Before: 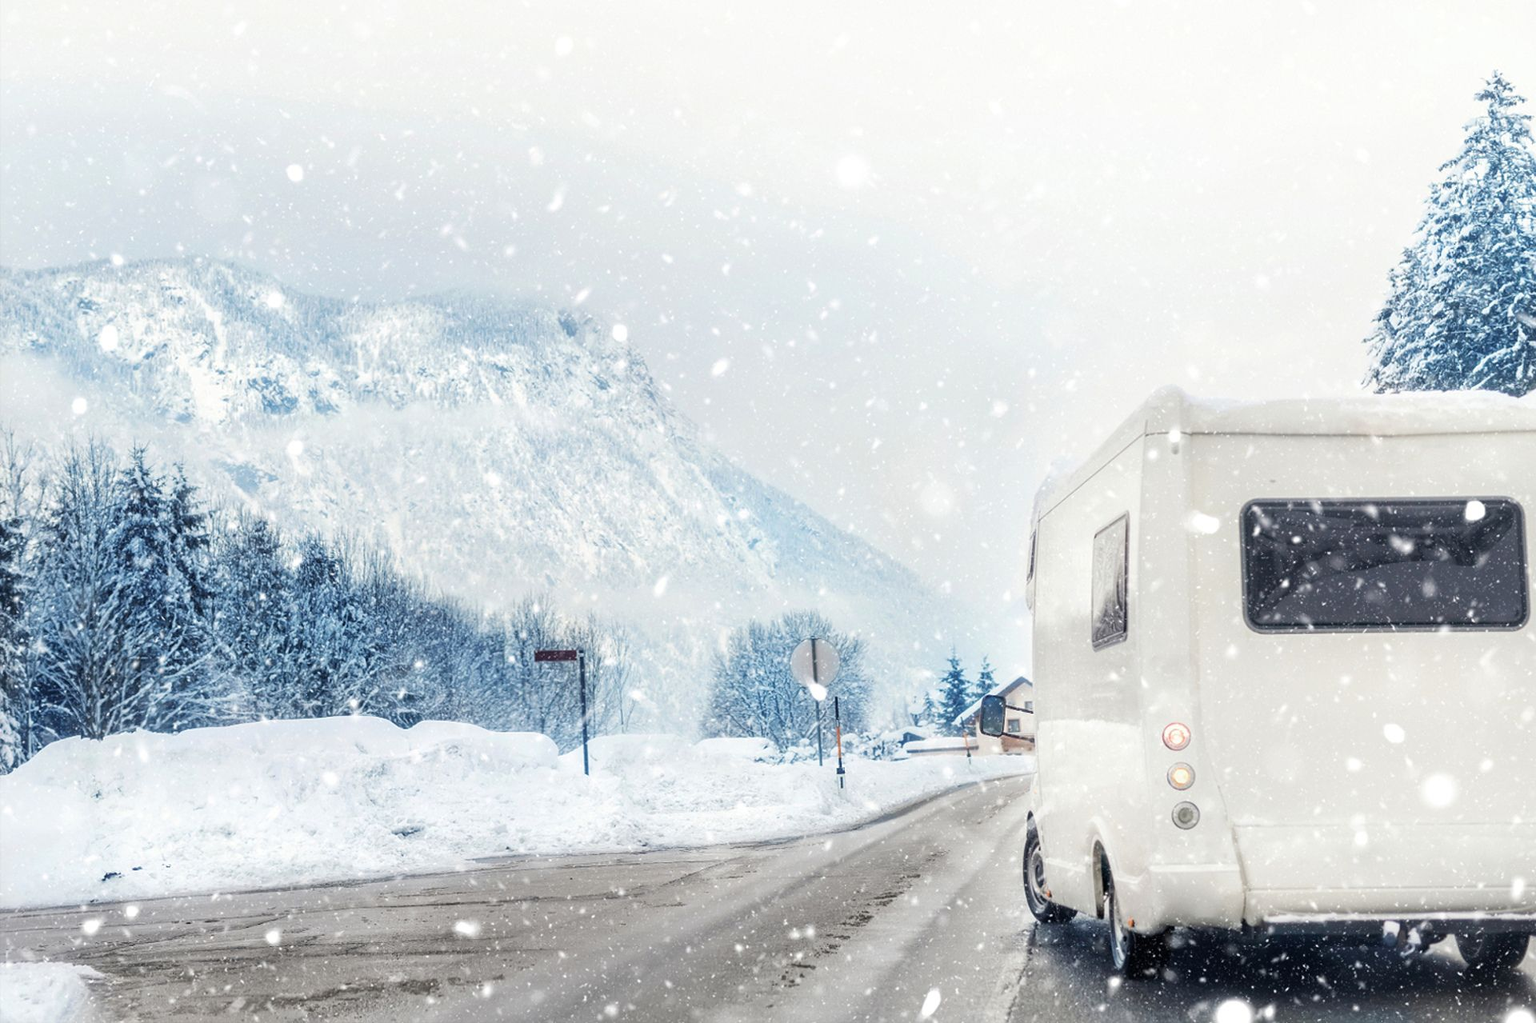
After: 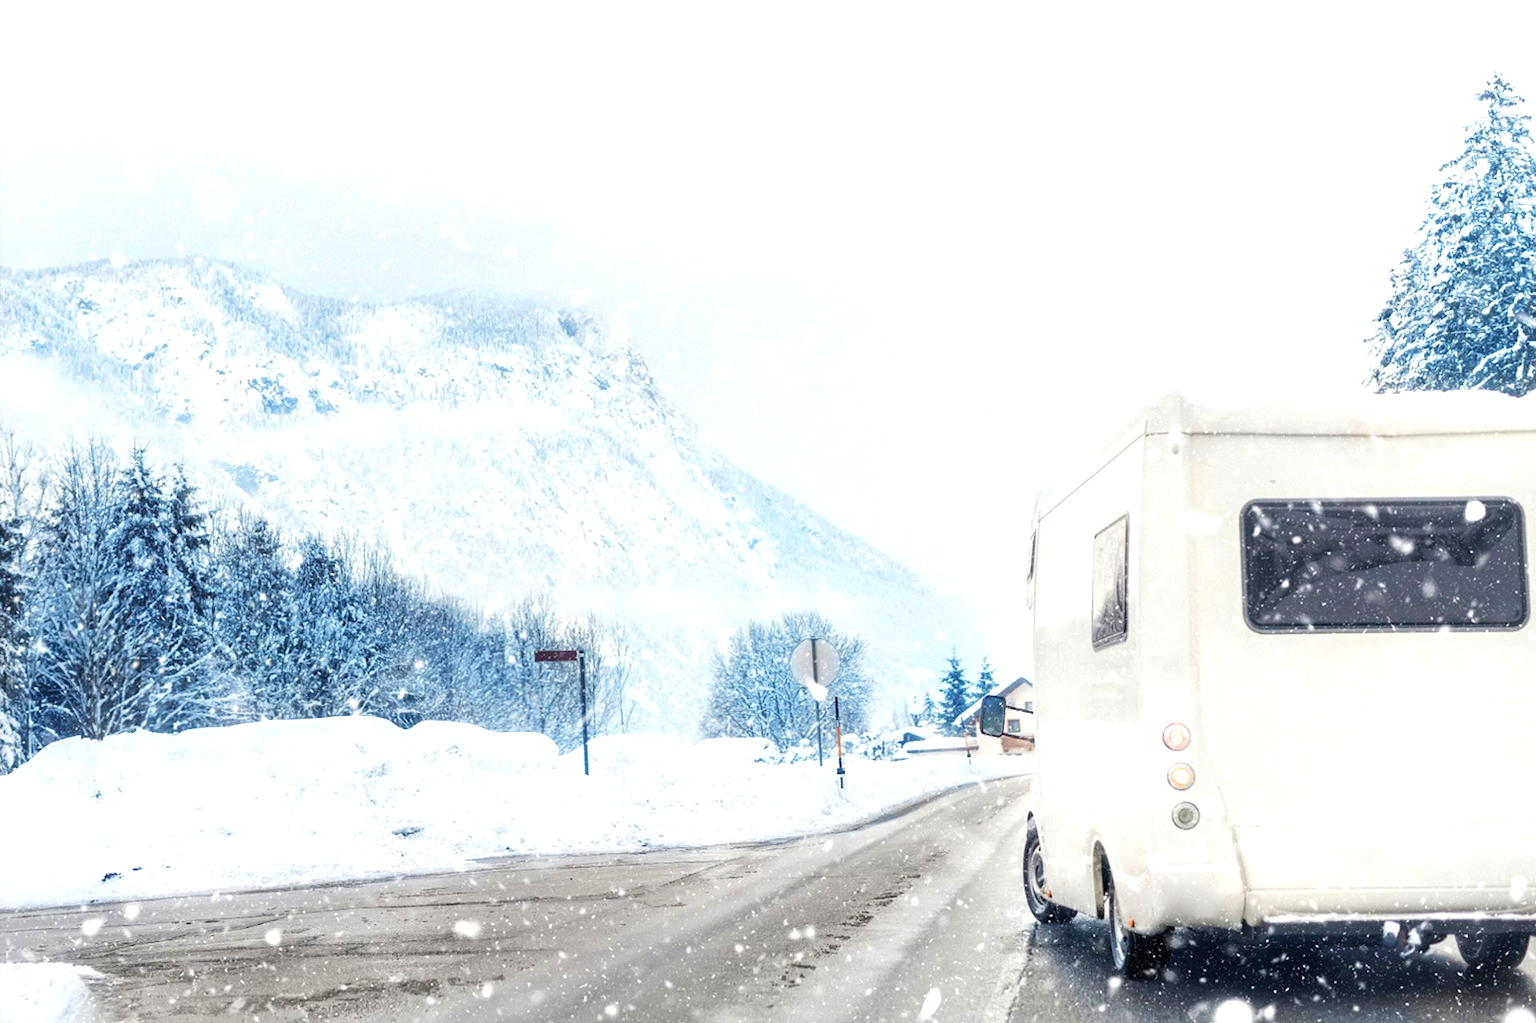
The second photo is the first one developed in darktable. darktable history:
color balance rgb: power › hue 74.27°, perceptual saturation grading › global saturation 14.833%
exposure: exposure 0.407 EV, compensate highlight preservation false
